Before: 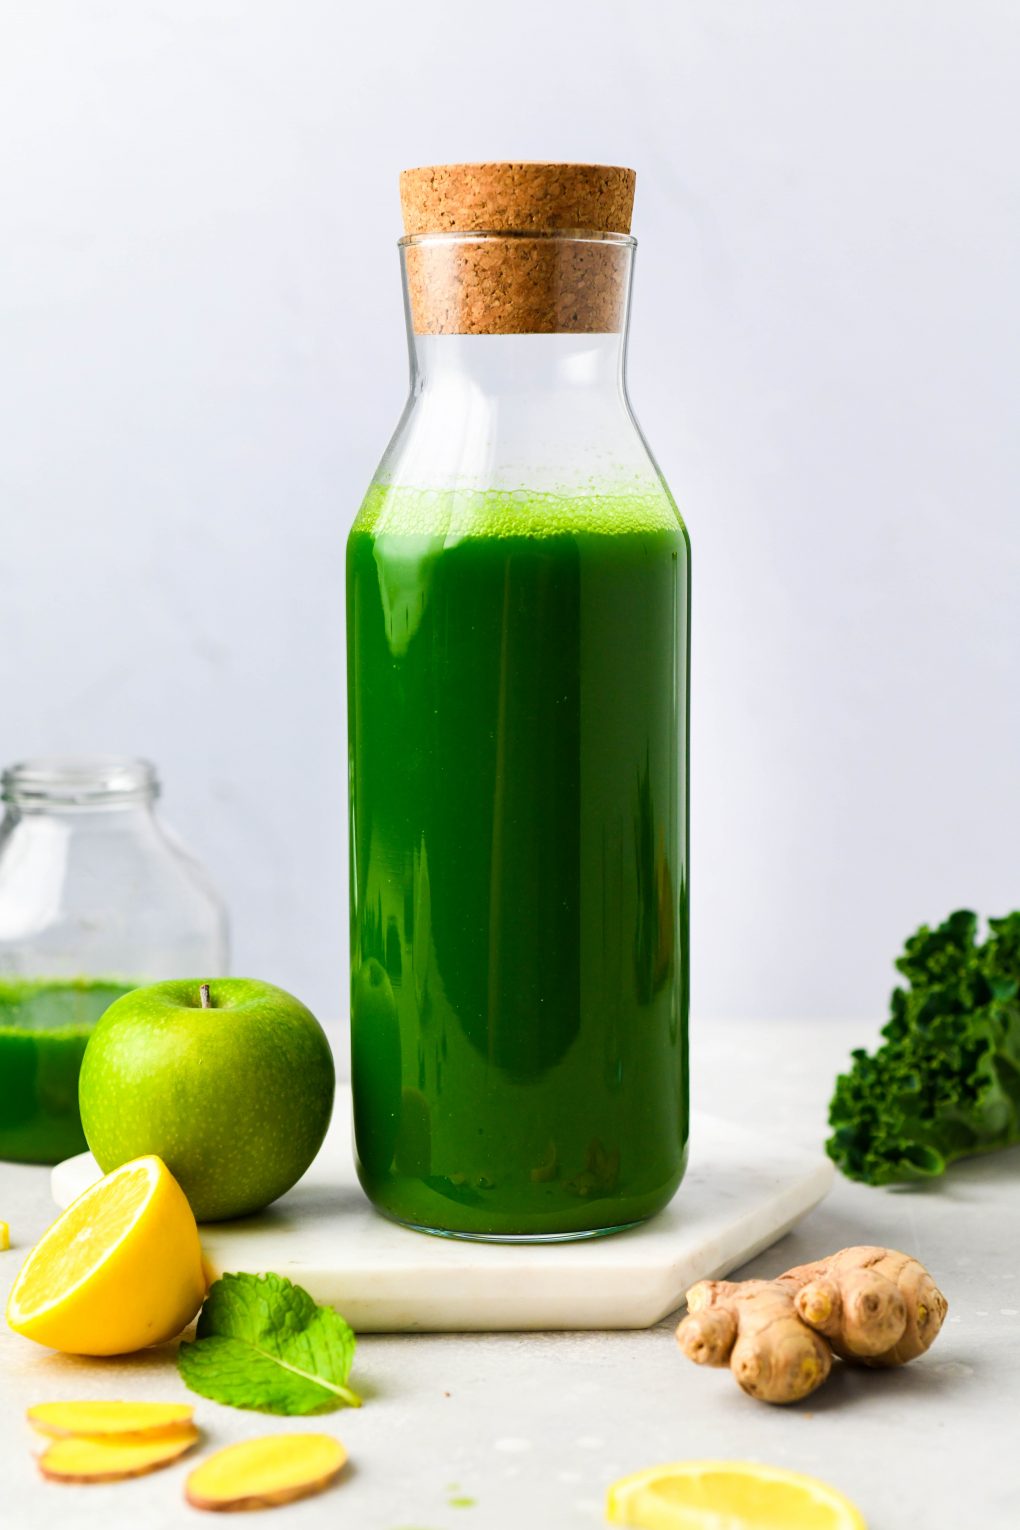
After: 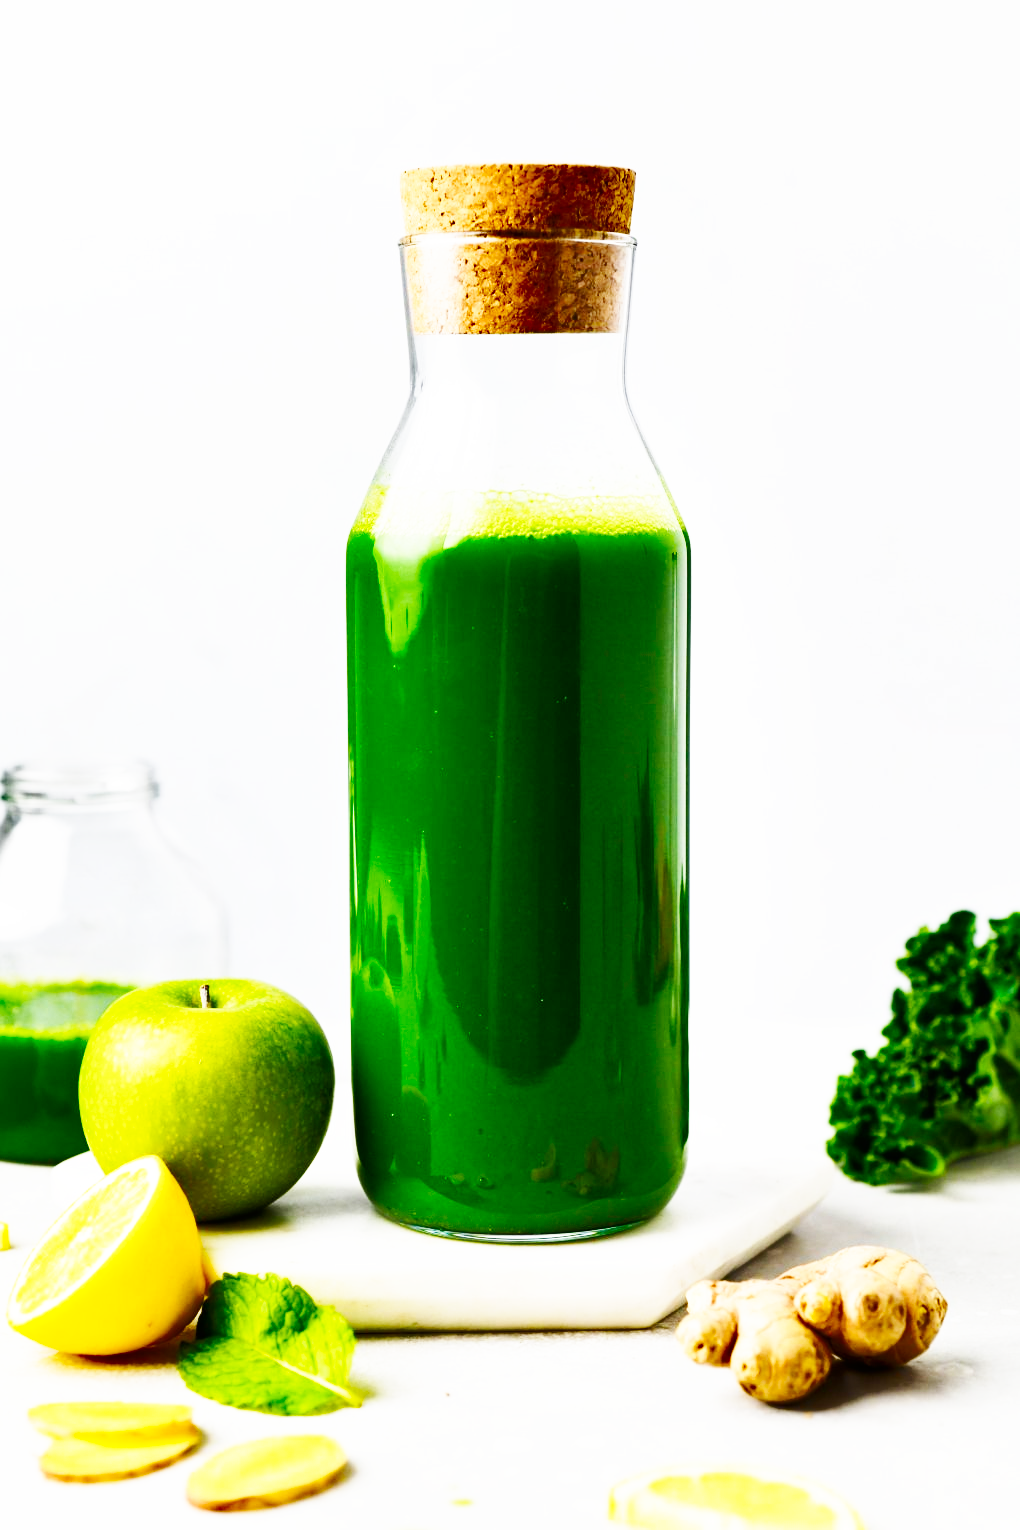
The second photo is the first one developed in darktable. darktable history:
shadows and highlights: low approximation 0.01, soften with gaussian
base curve: curves: ch0 [(0, 0) (0.007, 0.004) (0.027, 0.03) (0.046, 0.07) (0.207, 0.54) (0.442, 0.872) (0.673, 0.972) (1, 1)], preserve colors none
